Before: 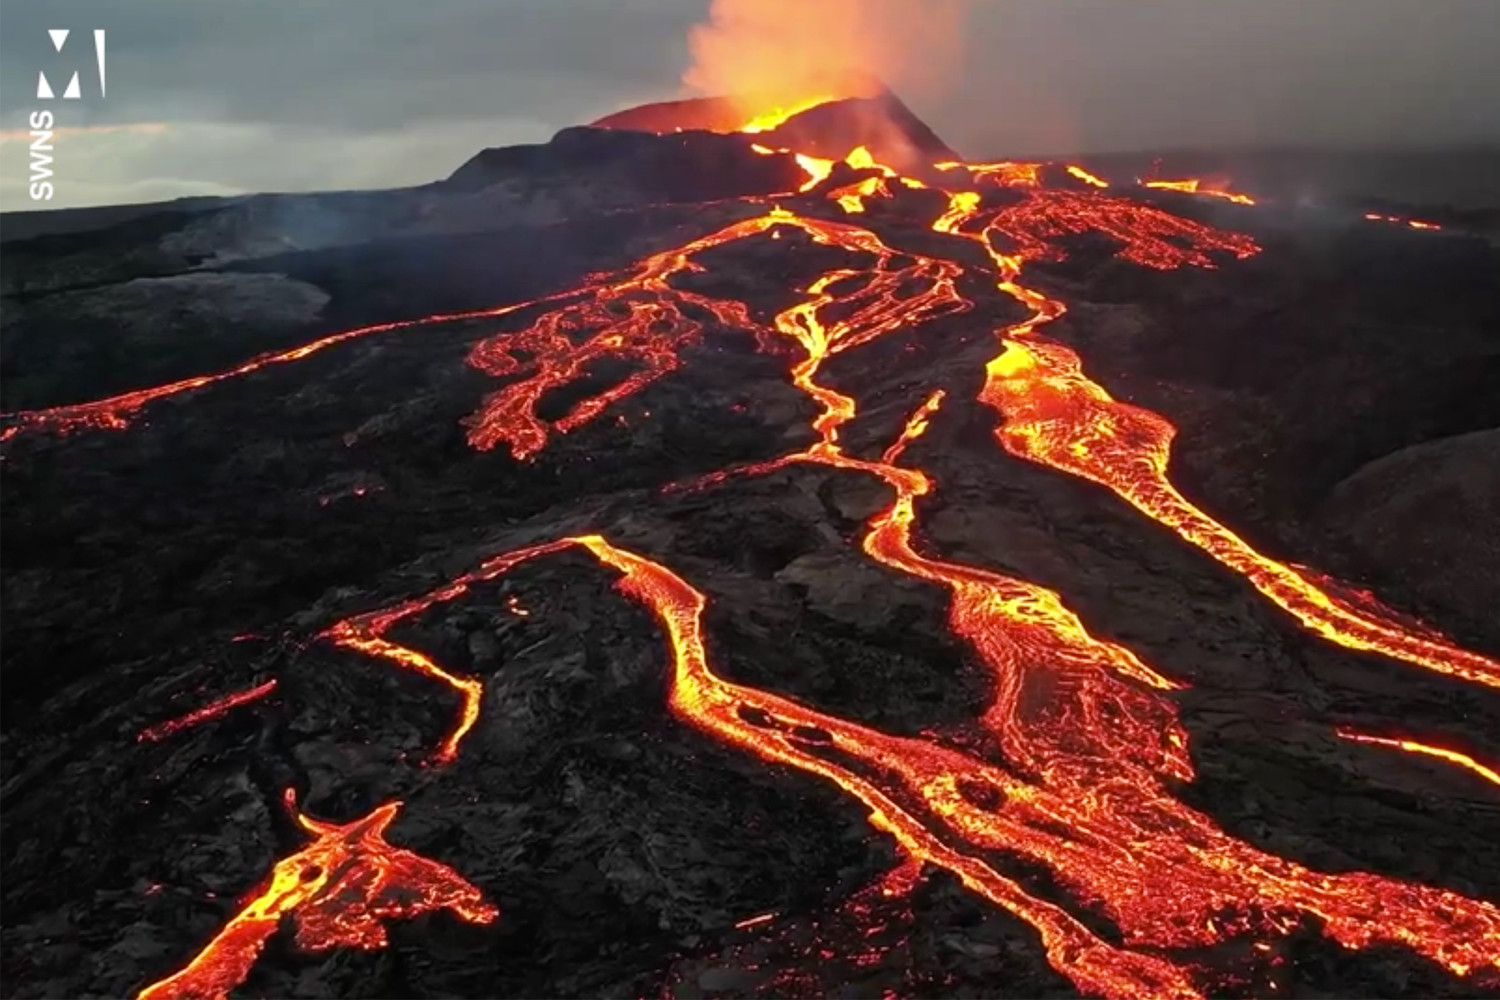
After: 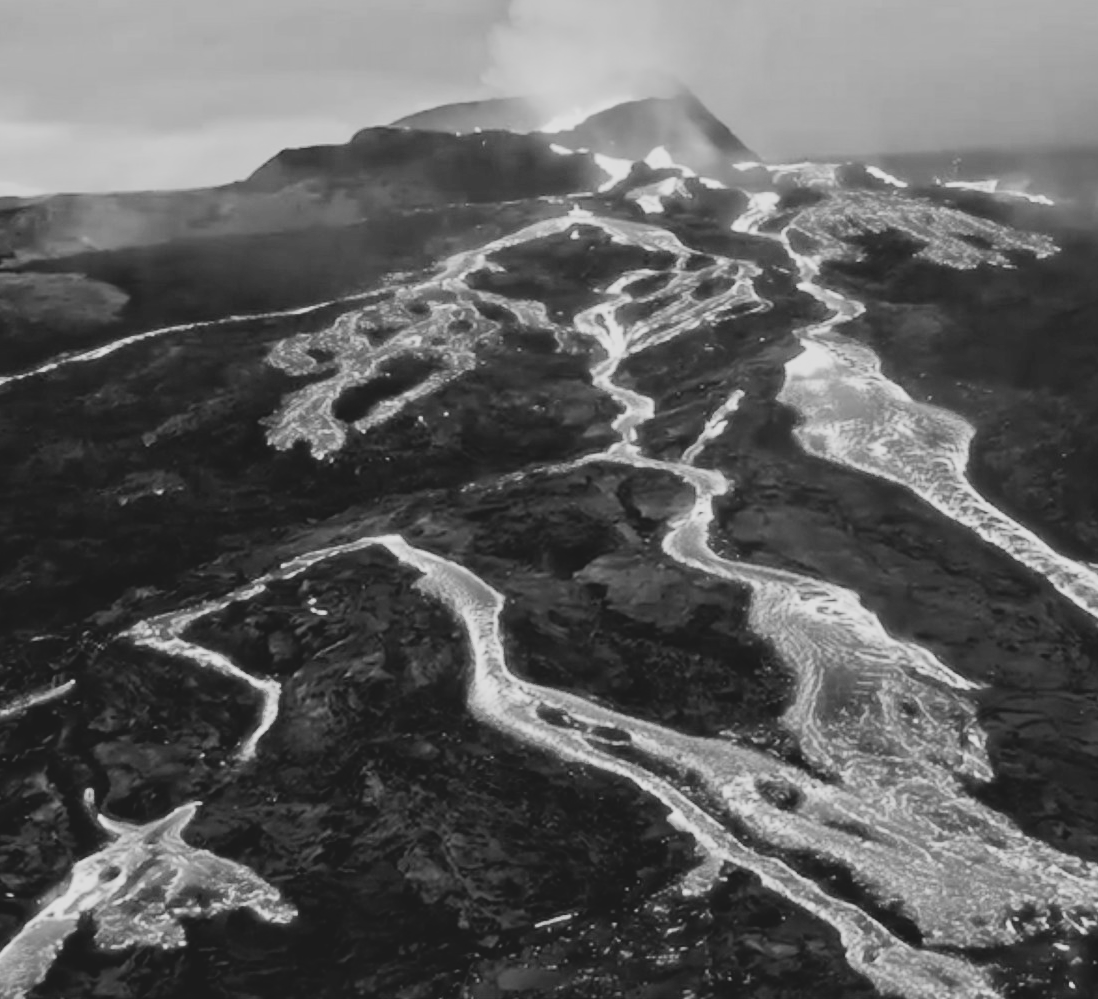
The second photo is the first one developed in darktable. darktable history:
contrast brightness saturation: contrast -0.19, saturation 0.19
tone equalizer: -8 EV 0.001 EV, -7 EV -0.002 EV, -6 EV 0.002 EV, -5 EV -0.03 EV, -4 EV -0.116 EV, -3 EV -0.169 EV, -2 EV 0.24 EV, -1 EV 0.702 EV, +0 EV 0.493 EV
crop: left 13.443%, right 13.31%
contrast equalizer: y [[0.536, 0.565, 0.581, 0.516, 0.52, 0.491], [0.5 ×6], [0.5 ×6], [0 ×6], [0 ×6]]
exposure: black level correction 0, exposure 0.9 EV, compensate highlight preservation false
monochrome: size 3.1
color correction: saturation 0.99
filmic rgb: black relative exposure -7.65 EV, white relative exposure 4.56 EV, hardness 3.61
